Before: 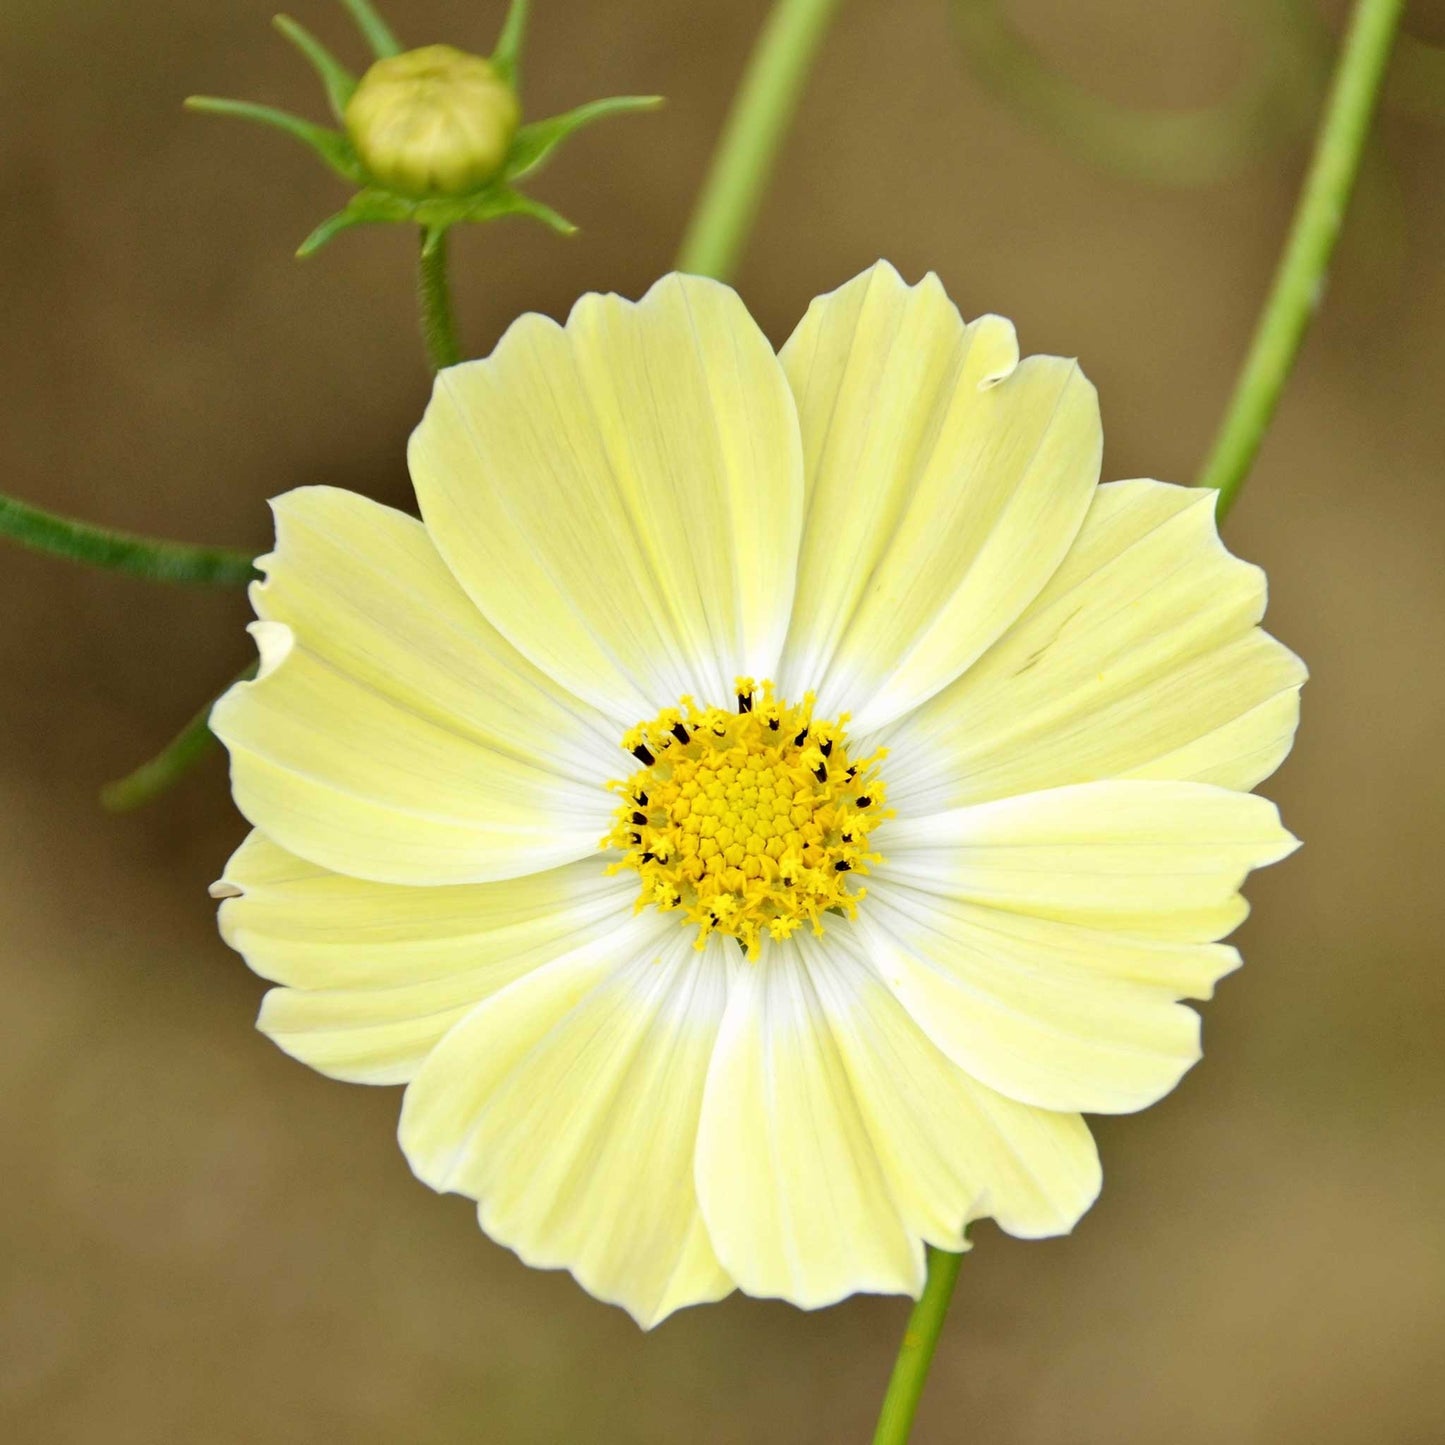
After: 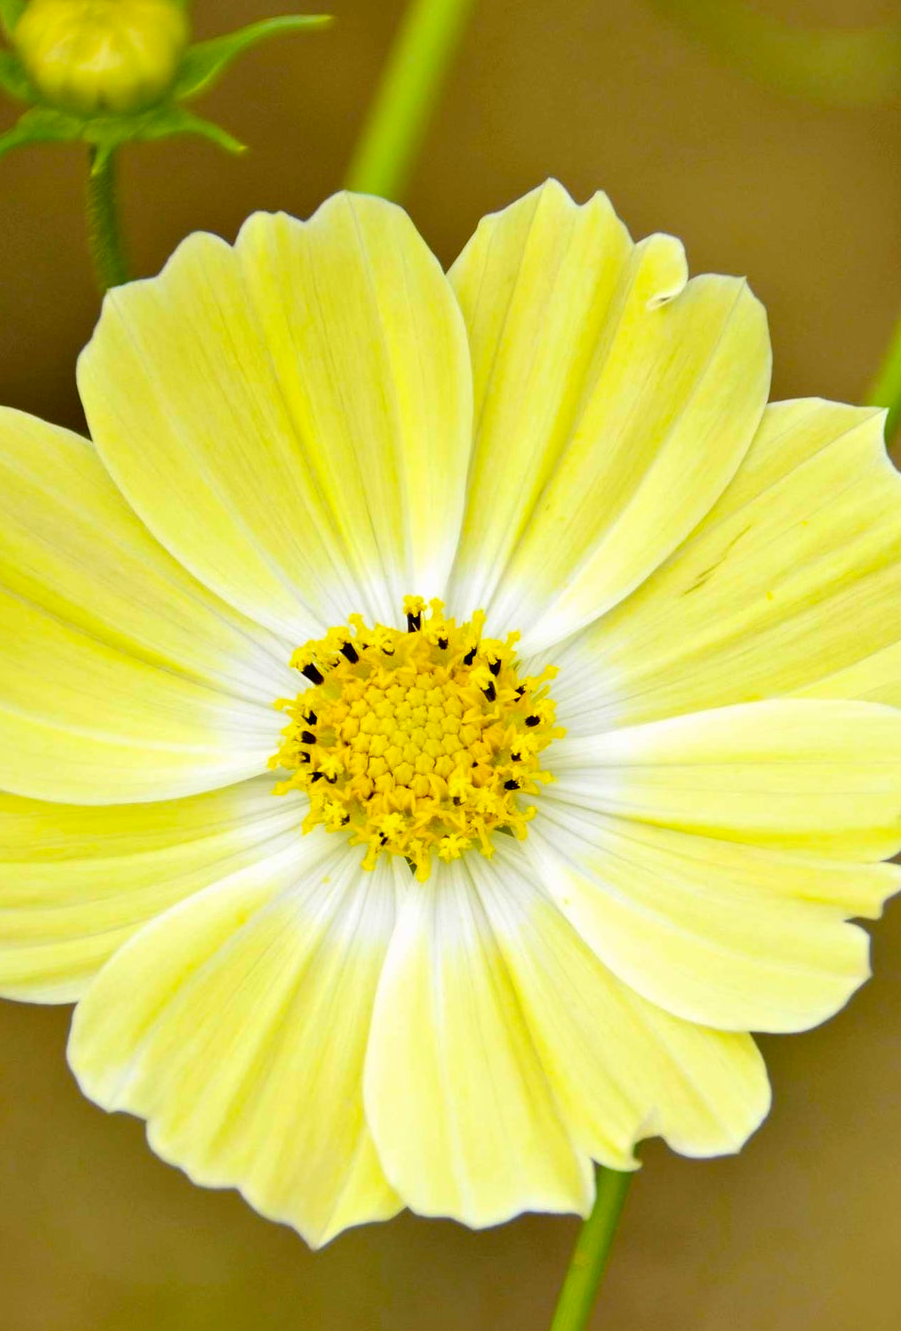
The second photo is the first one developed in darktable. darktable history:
color balance rgb: perceptual saturation grading › global saturation 30%, global vibrance 20%
crop and rotate: left 22.918%, top 5.629%, right 14.711%, bottom 2.247%
